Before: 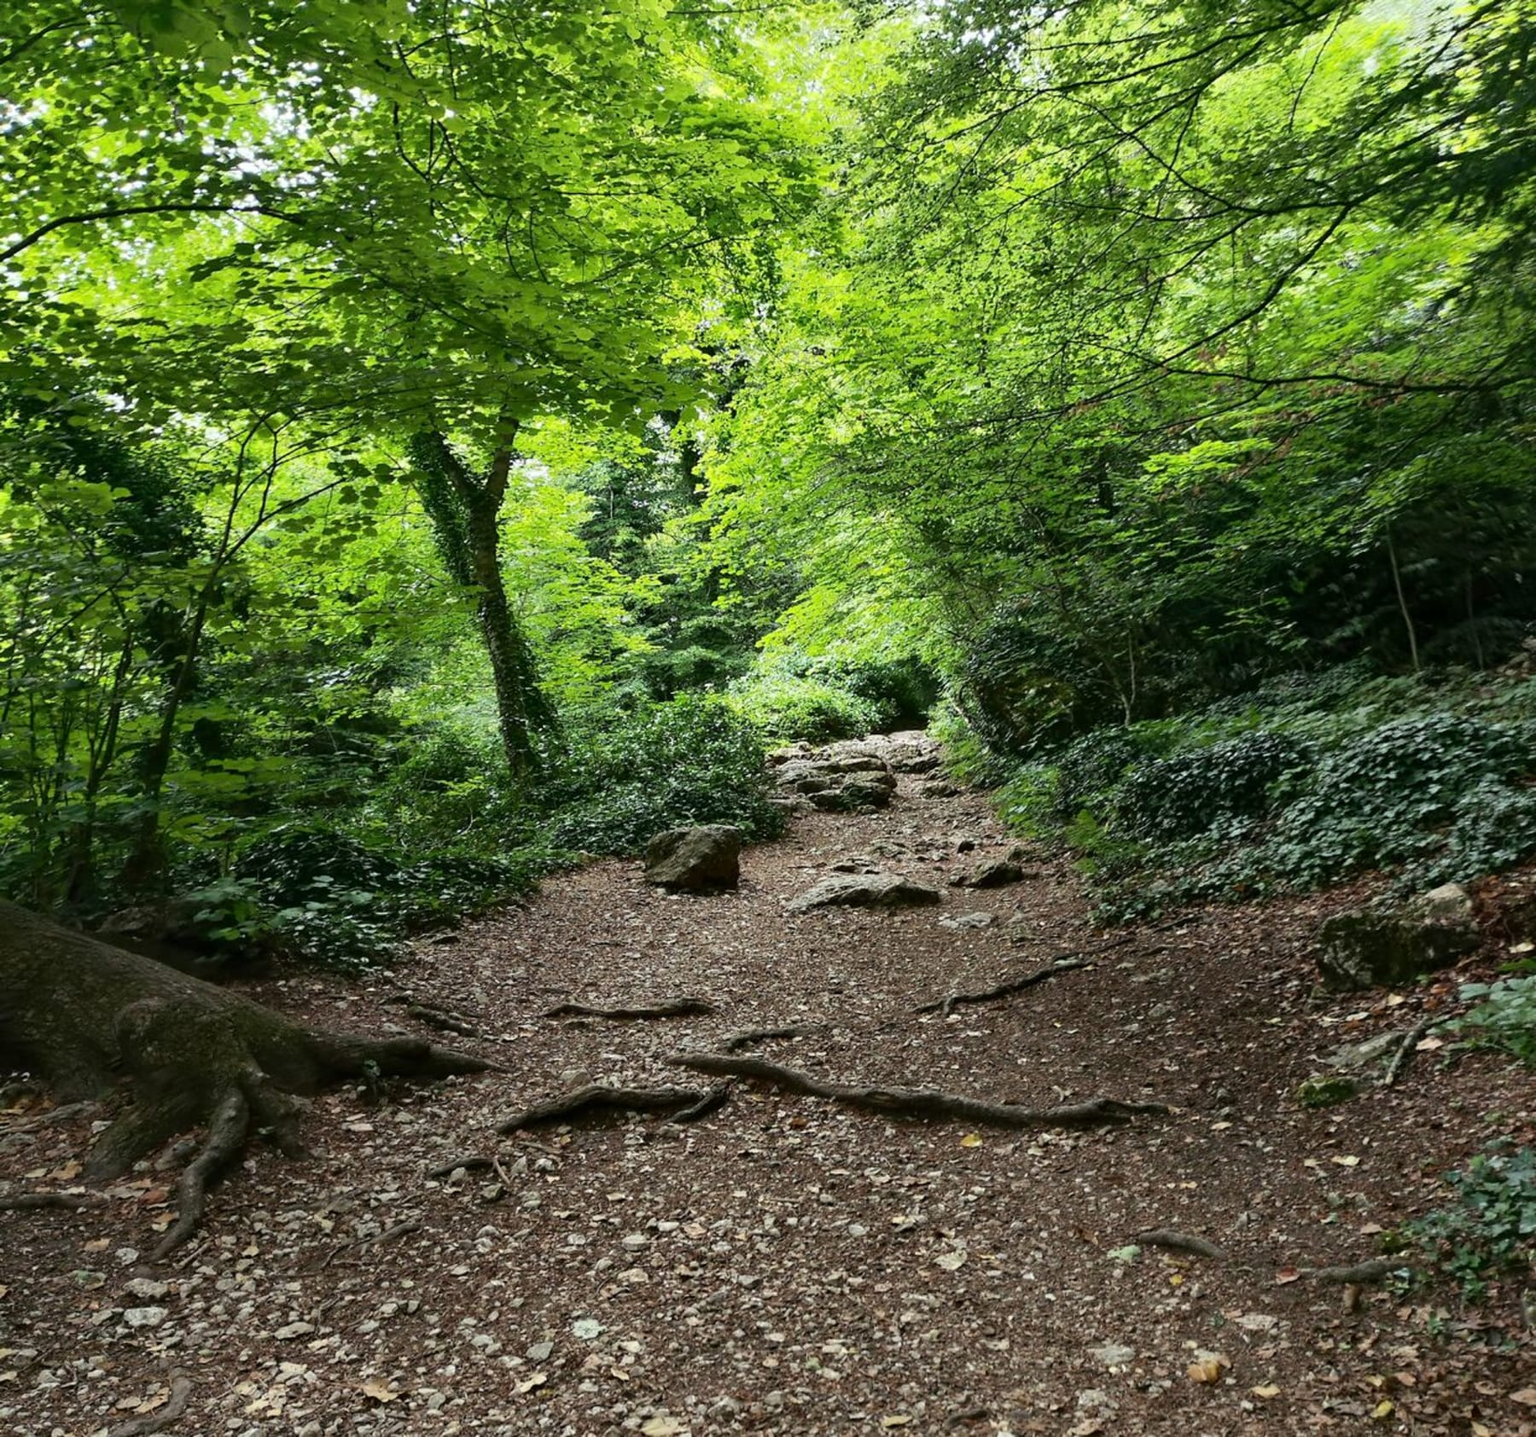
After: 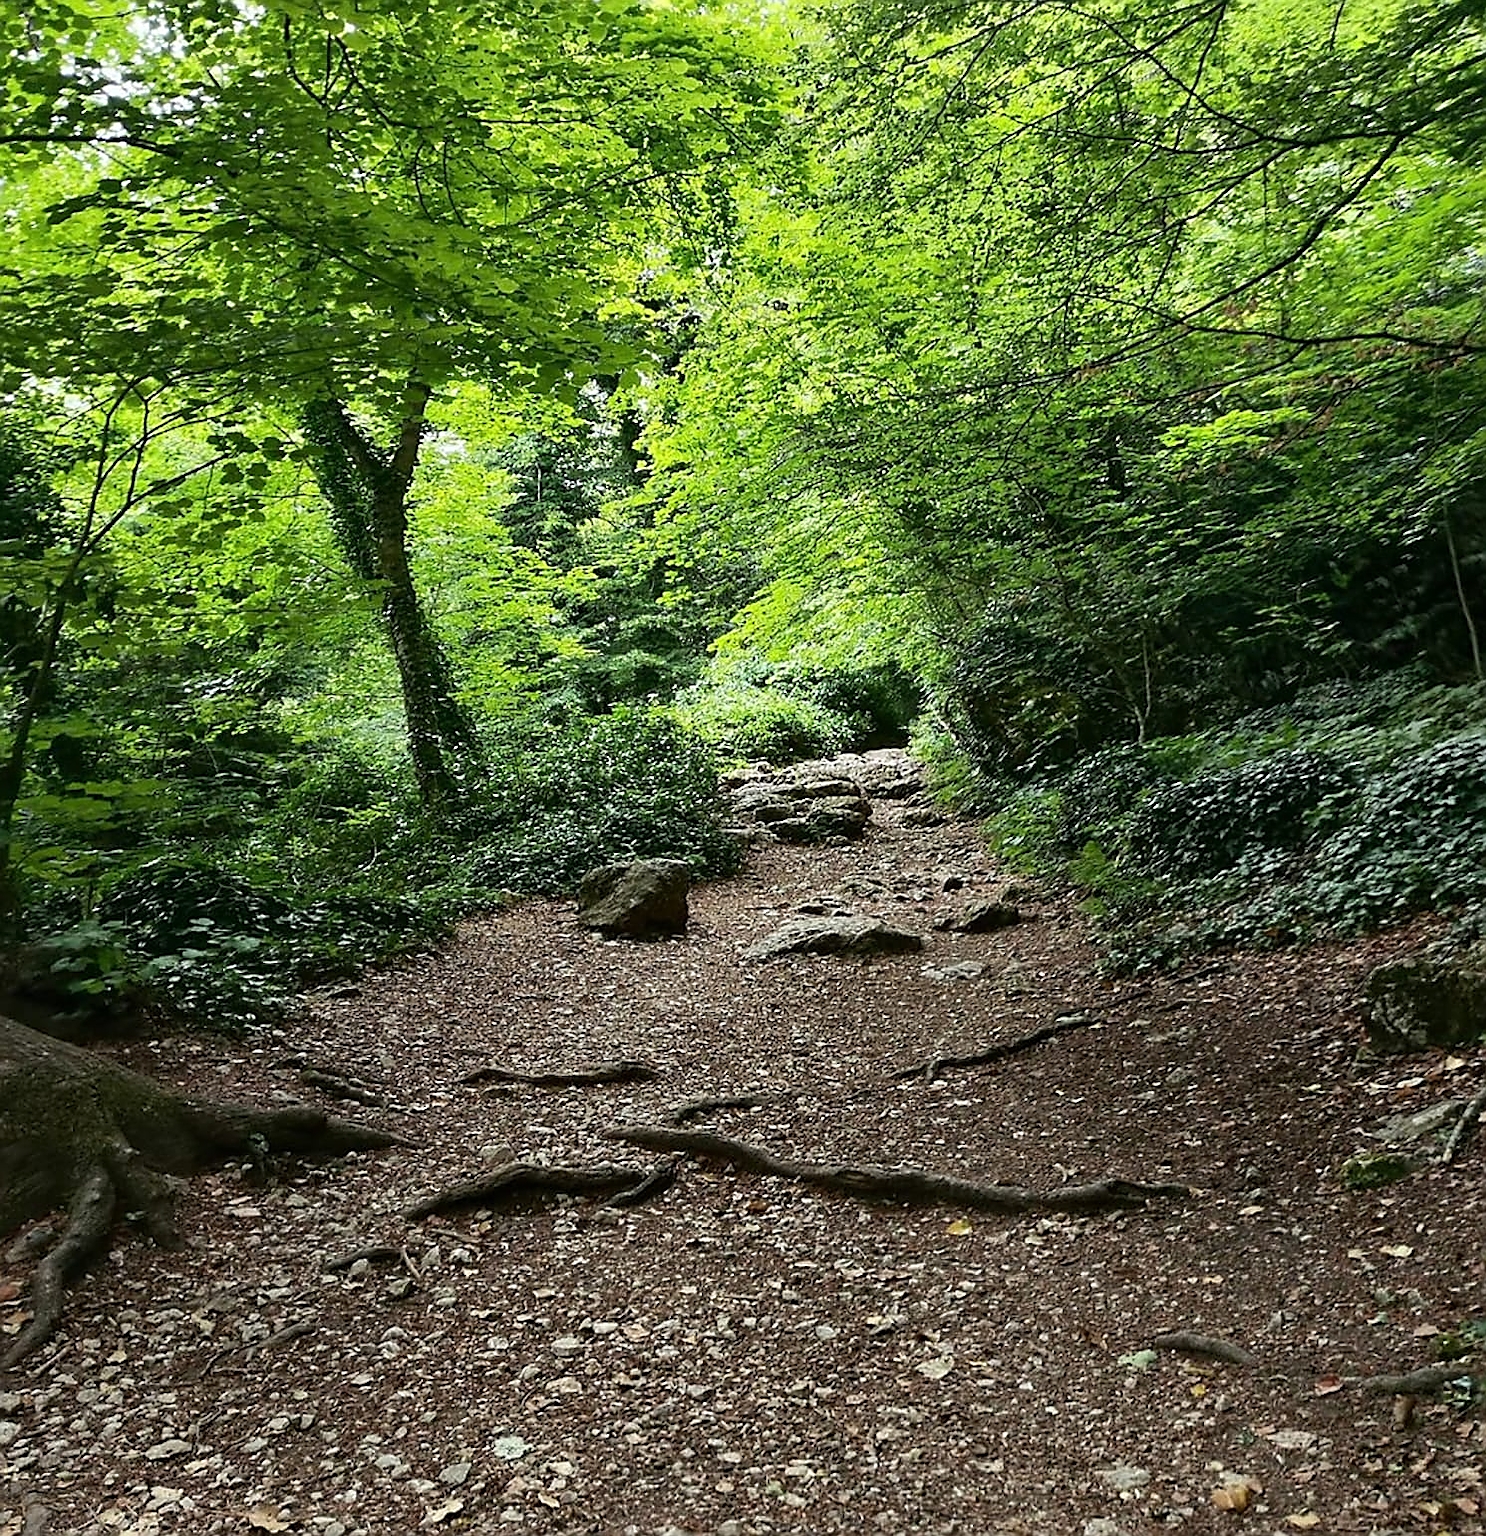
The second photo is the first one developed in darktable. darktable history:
crop: left 9.807%, top 6.259%, right 7.334%, bottom 2.177%
sharpen: radius 1.4, amount 1.25, threshold 0.7
